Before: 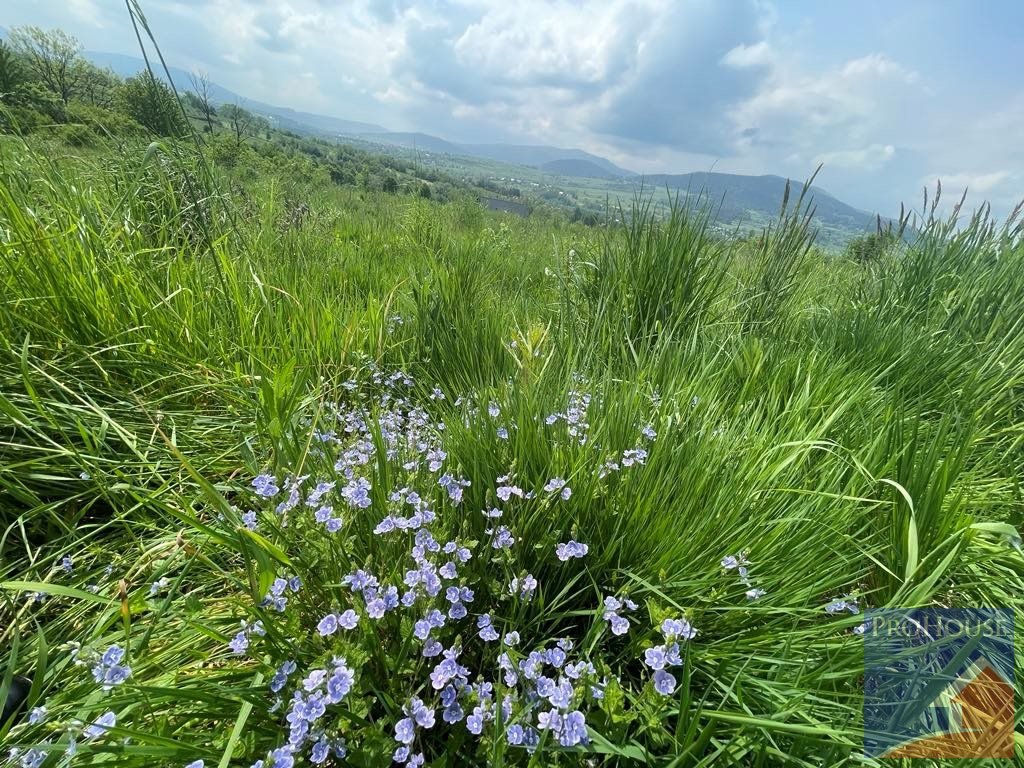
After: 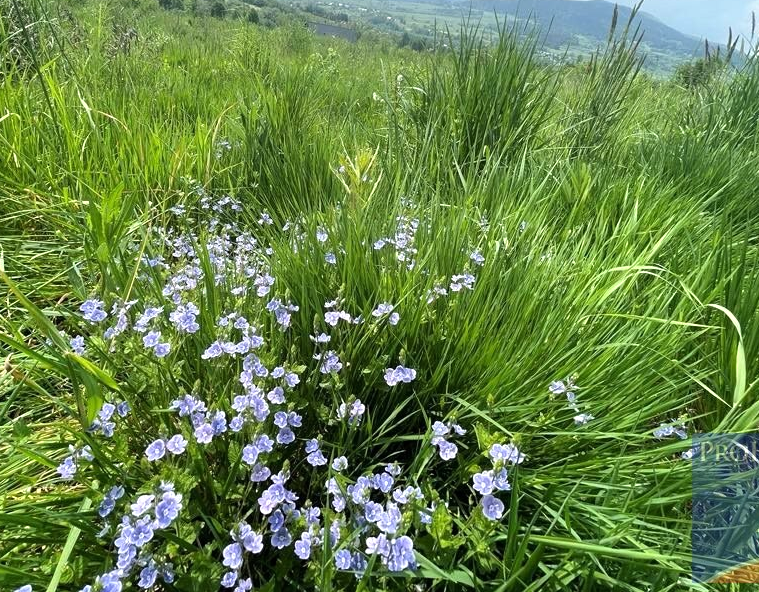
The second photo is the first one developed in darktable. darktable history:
tone equalizer: -8 EV -0.429 EV, -7 EV -0.354 EV, -6 EV -0.316 EV, -5 EV -0.204 EV, -3 EV 0.25 EV, -2 EV 0.338 EV, -1 EV 0.386 EV, +0 EV 0.414 EV
crop: left 16.842%, top 22.897%, right 9.021%
